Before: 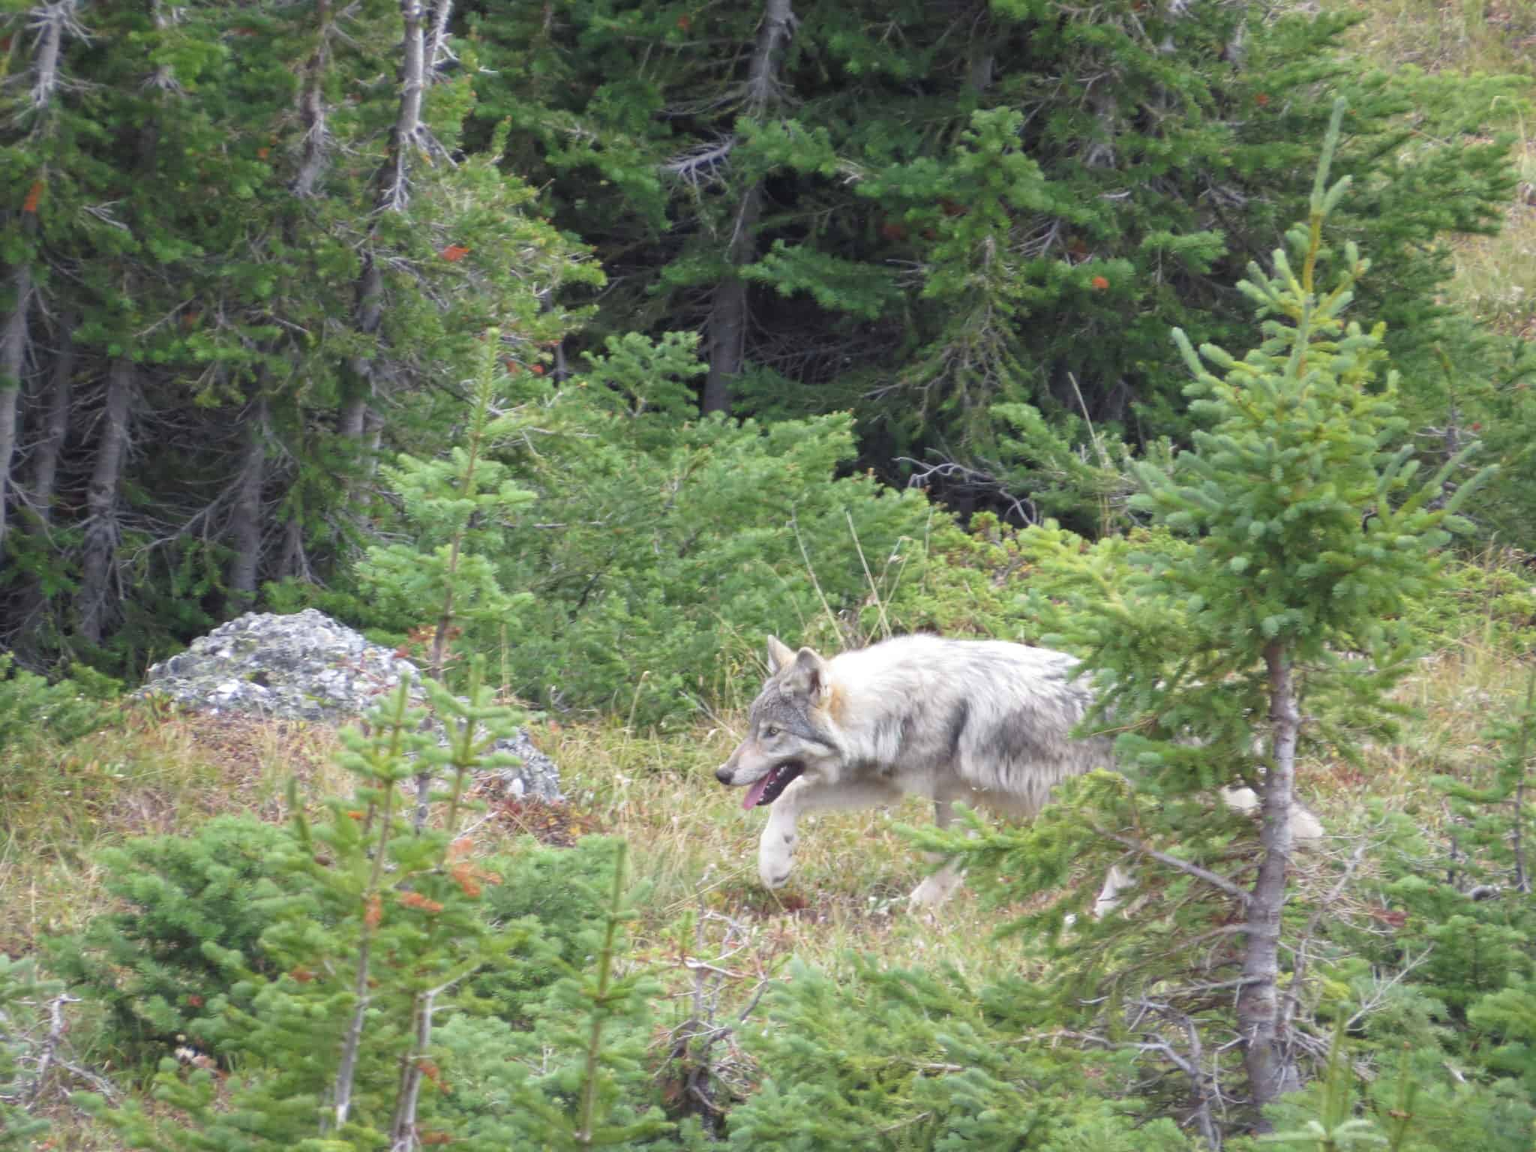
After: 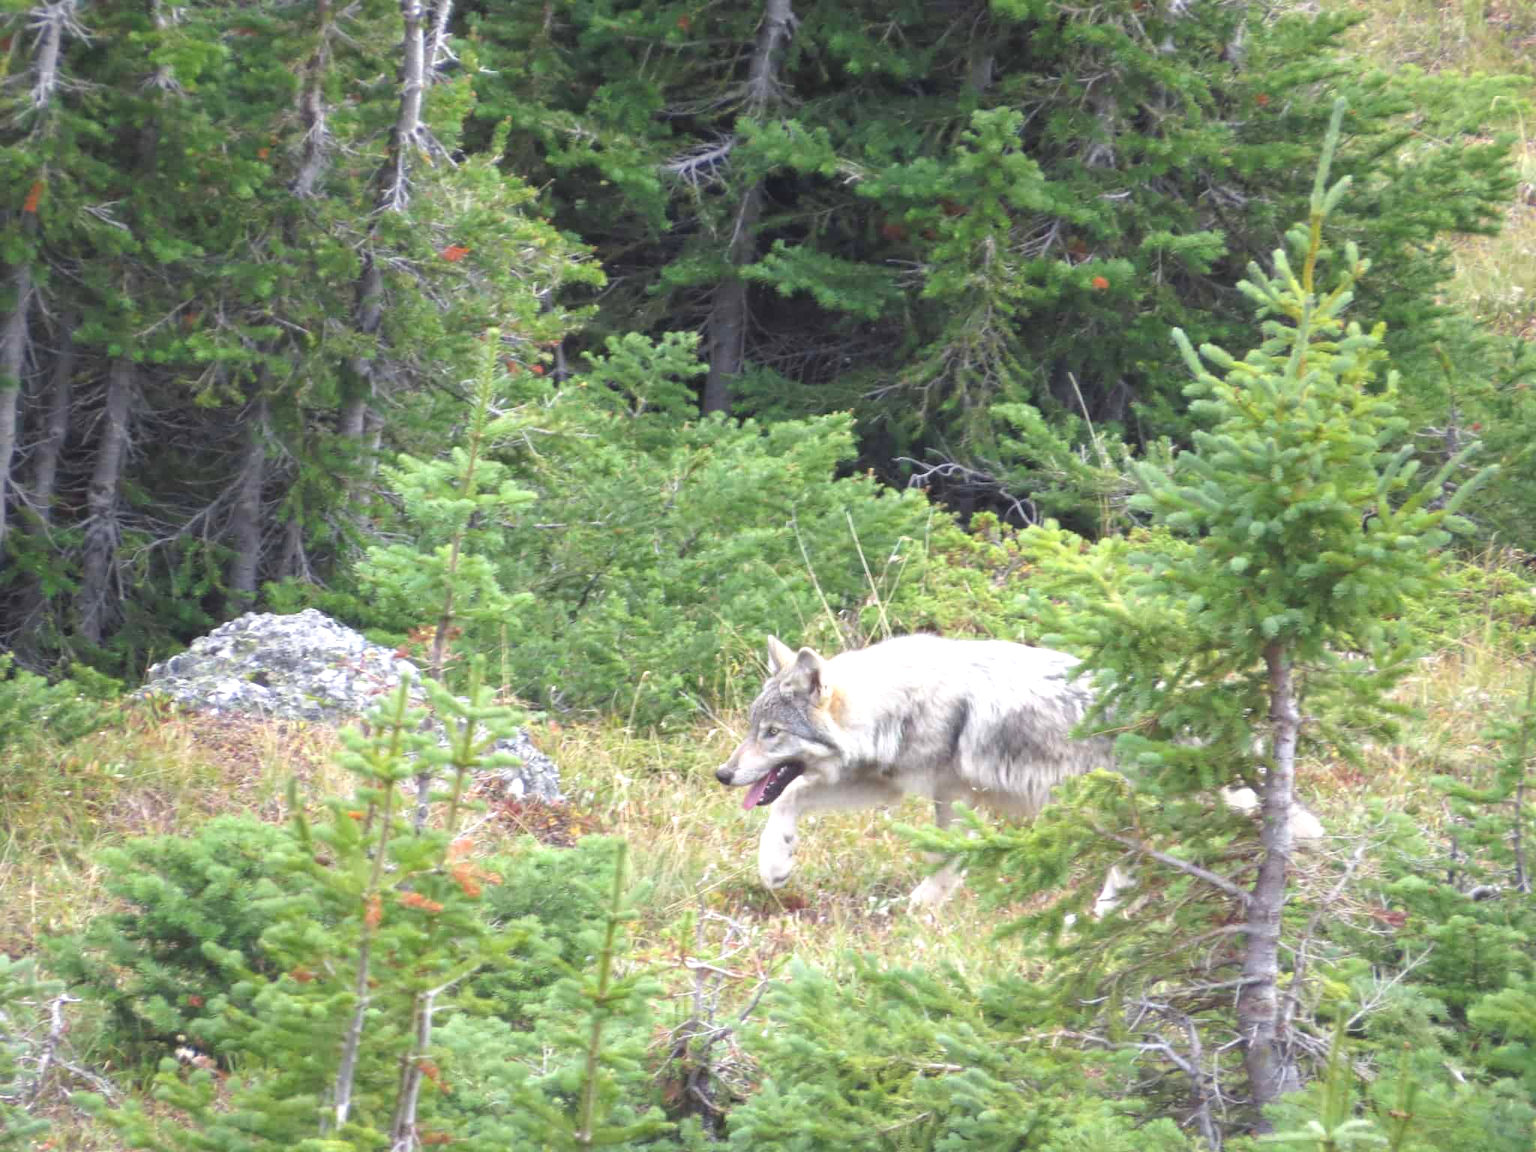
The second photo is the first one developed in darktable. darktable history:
exposure: black level correction -0.002, exposure 0.54 EV, compensate highlight preservation false
contrast brightness saturation: contrast -0.02, brightness -0.01, saturation 0.03
